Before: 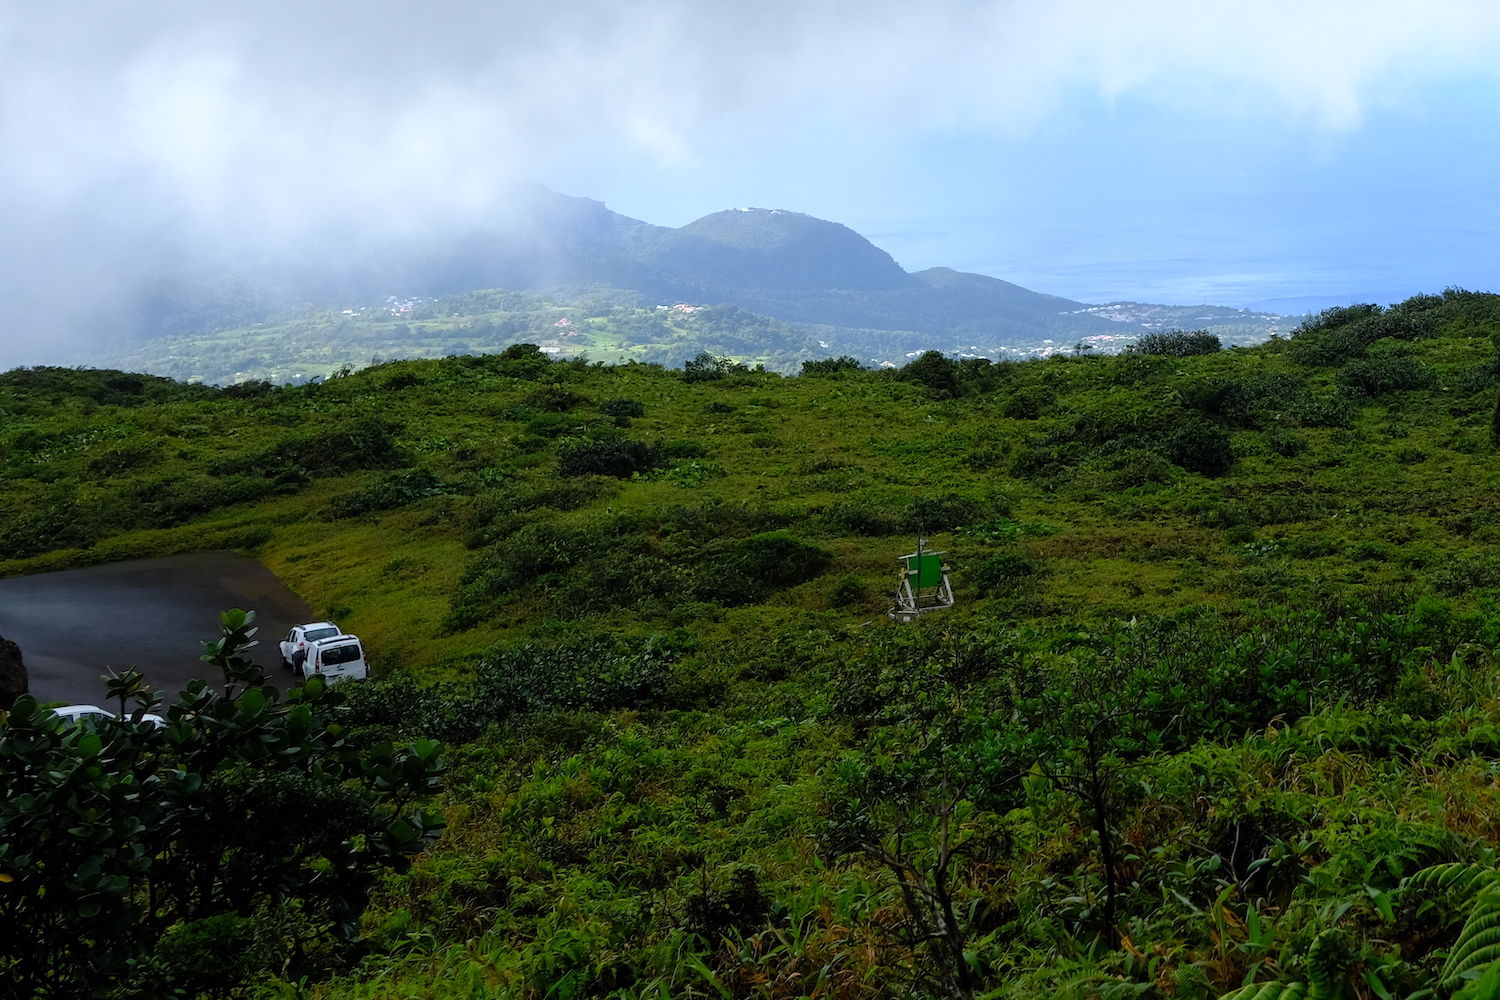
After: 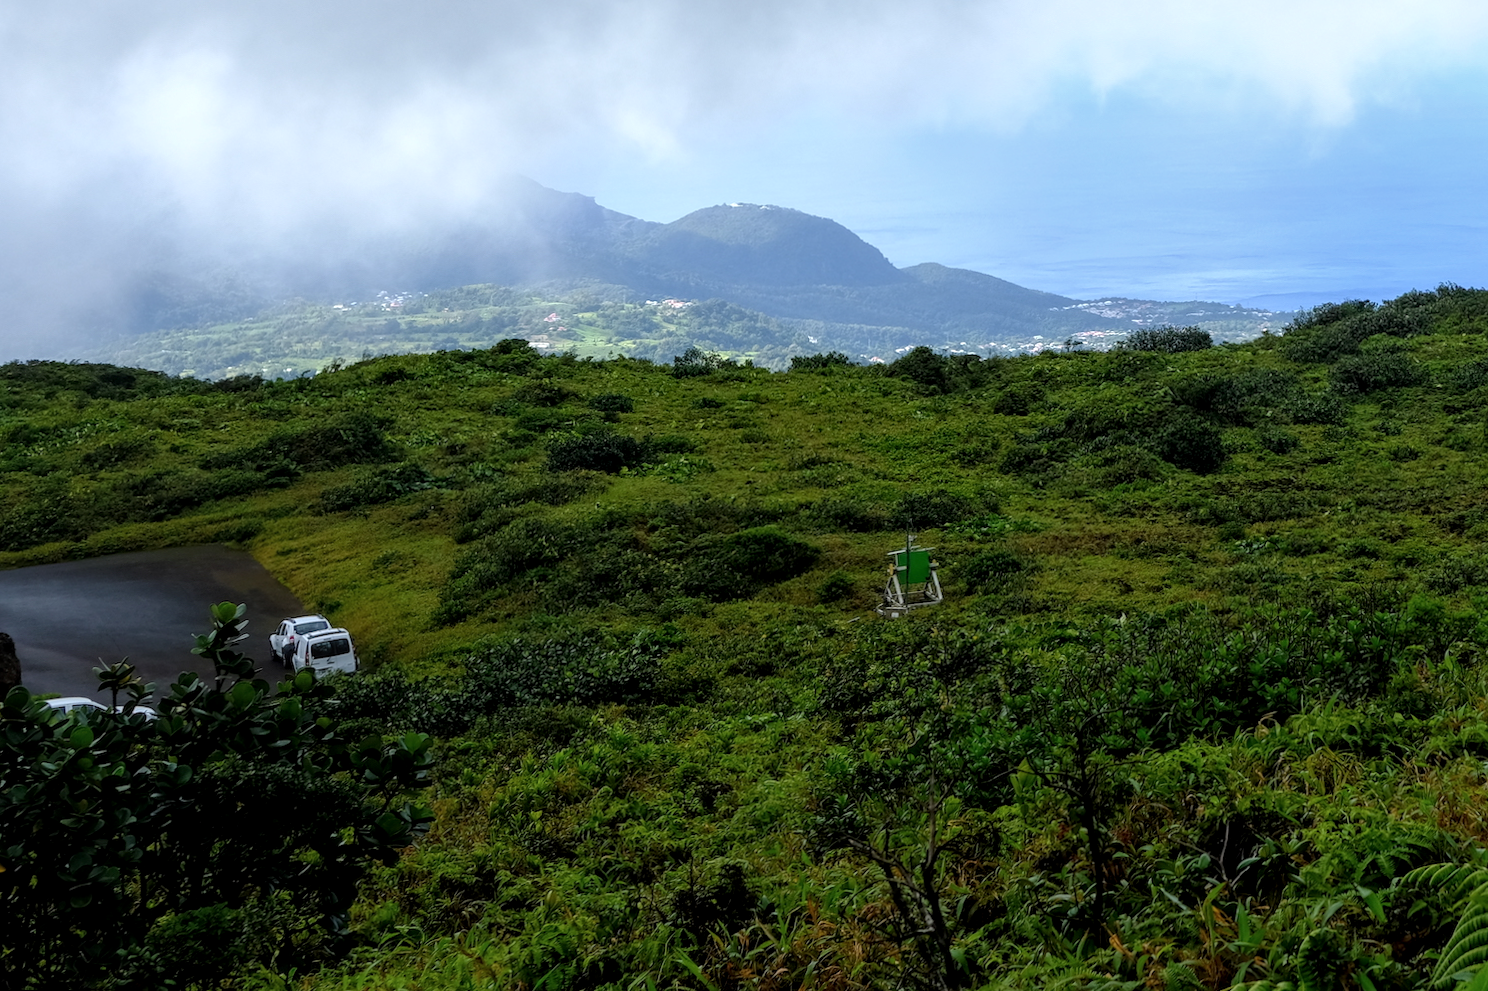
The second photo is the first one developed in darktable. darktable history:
rotate and perspective: rotation 0.192°, lens shift (horizontal) -0.015, crop left 0.005, crop right 0.996, crop top 0.006, crop bottom 0.99
local contrast: detail 130%
